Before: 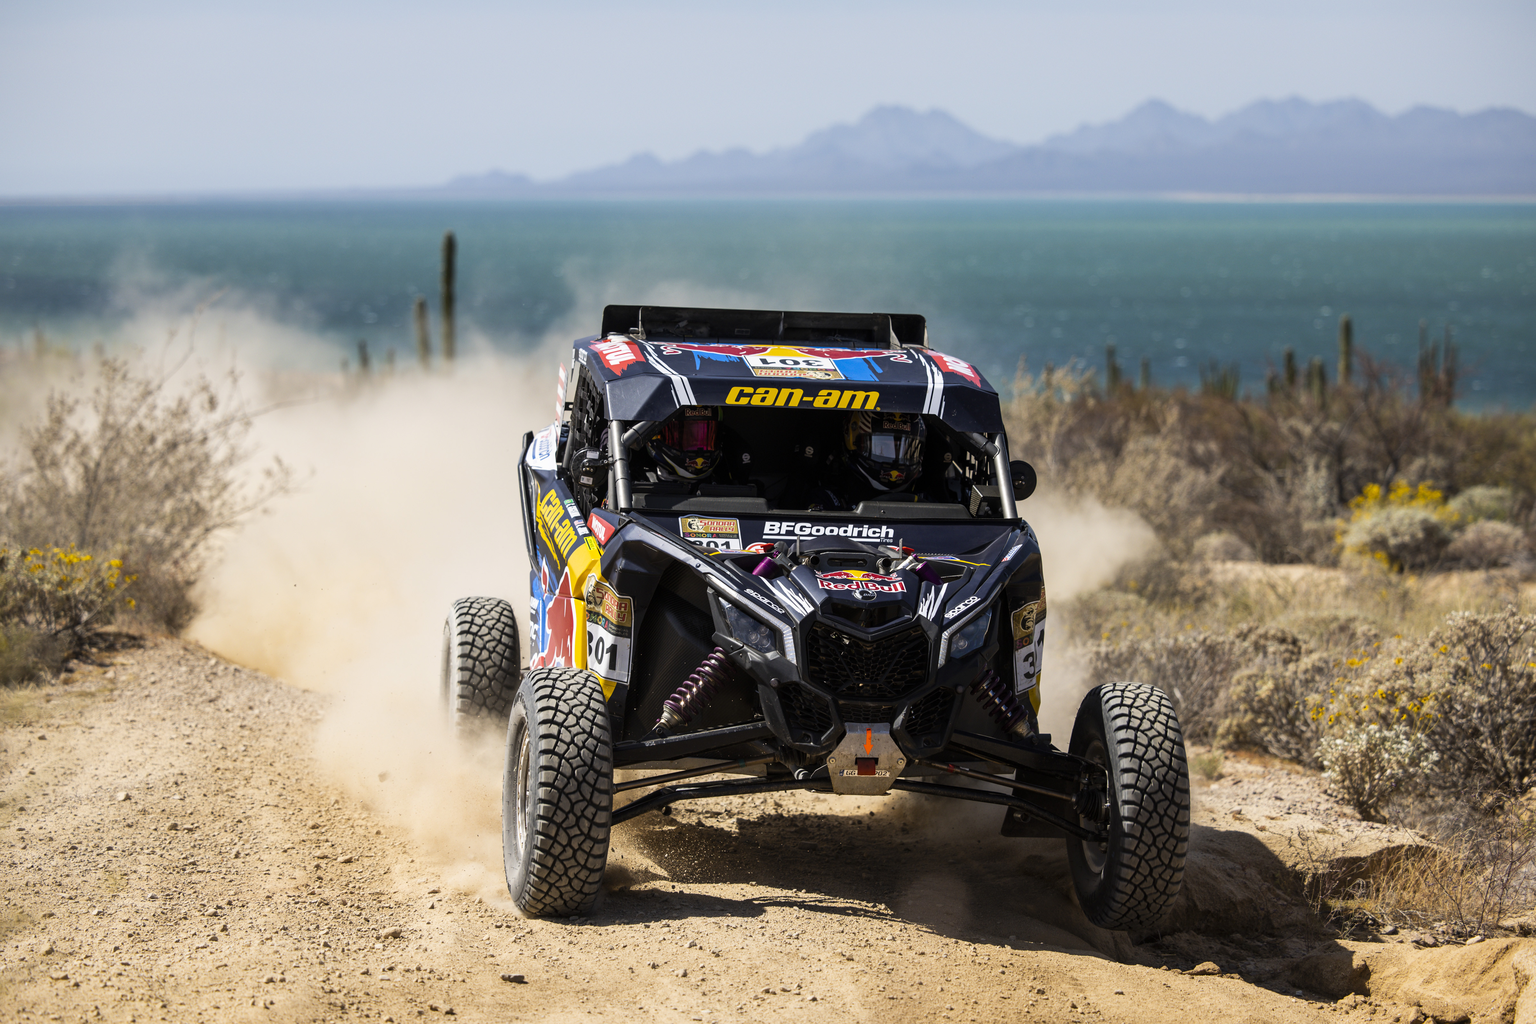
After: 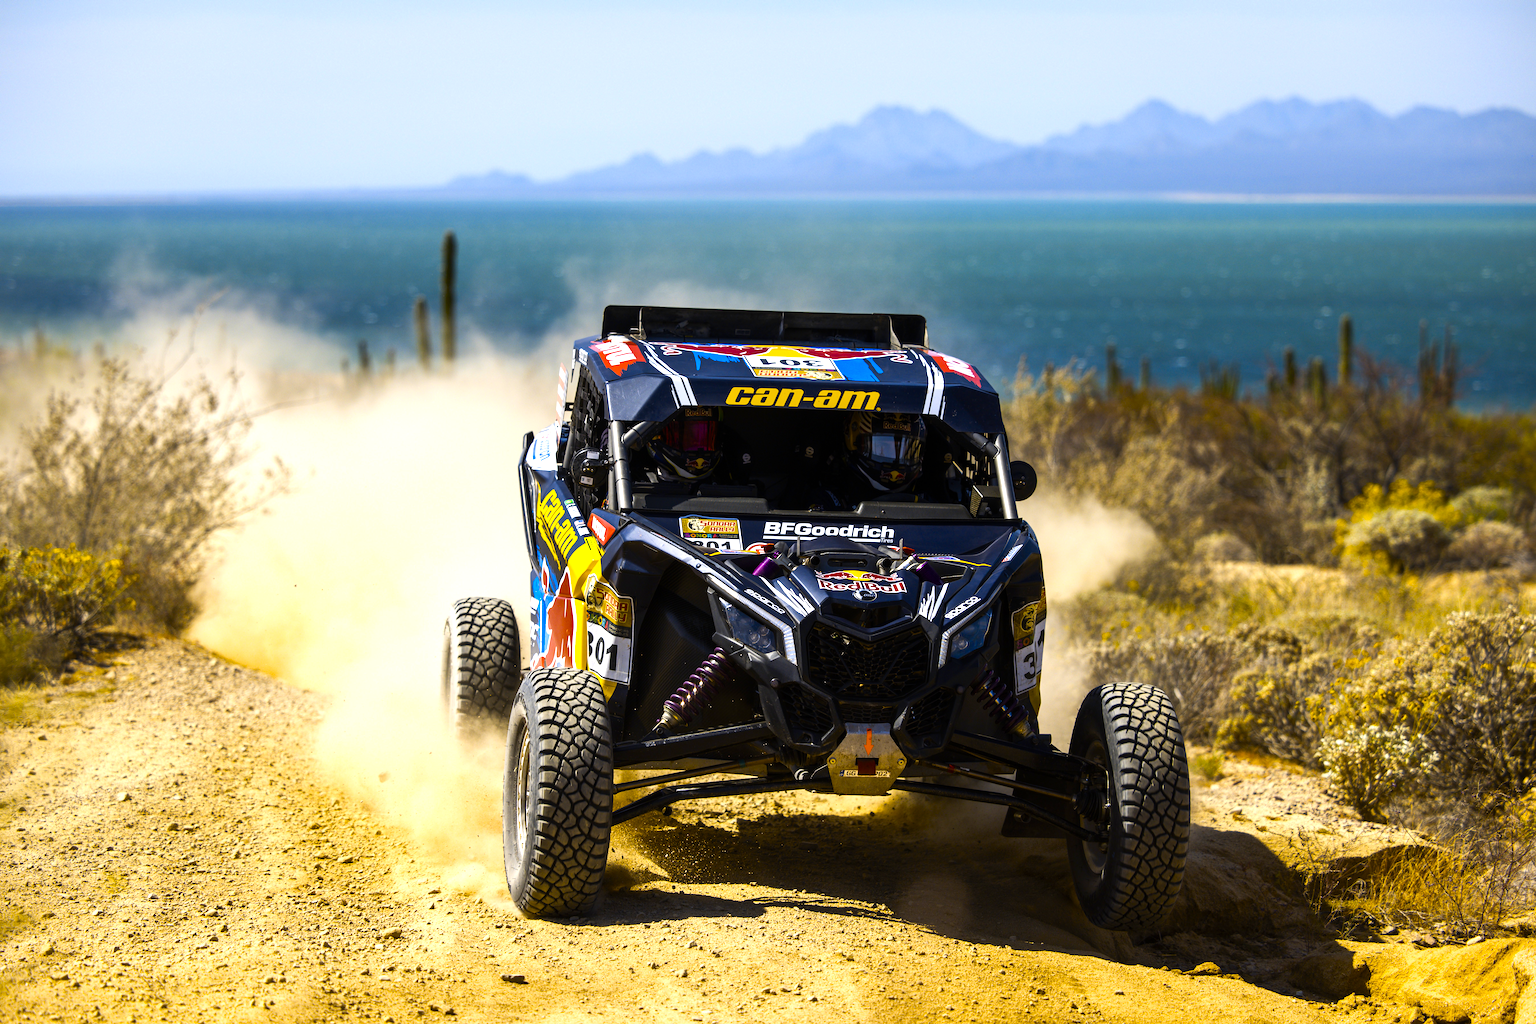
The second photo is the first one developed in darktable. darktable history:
color balance rgb: linear chroma grading › global chroma 9%, perceptual saturation grading › global saturation 36%, perceptual saturation grading › shadows 35%, perceptual brilliance grading › global brilliance 15%, perceptual brilliance grading › shadows -35%, global vibrance 15%
color contrast: green-magenta contrast 0.85, blue-yellow contrast 1.25, unbound 0
